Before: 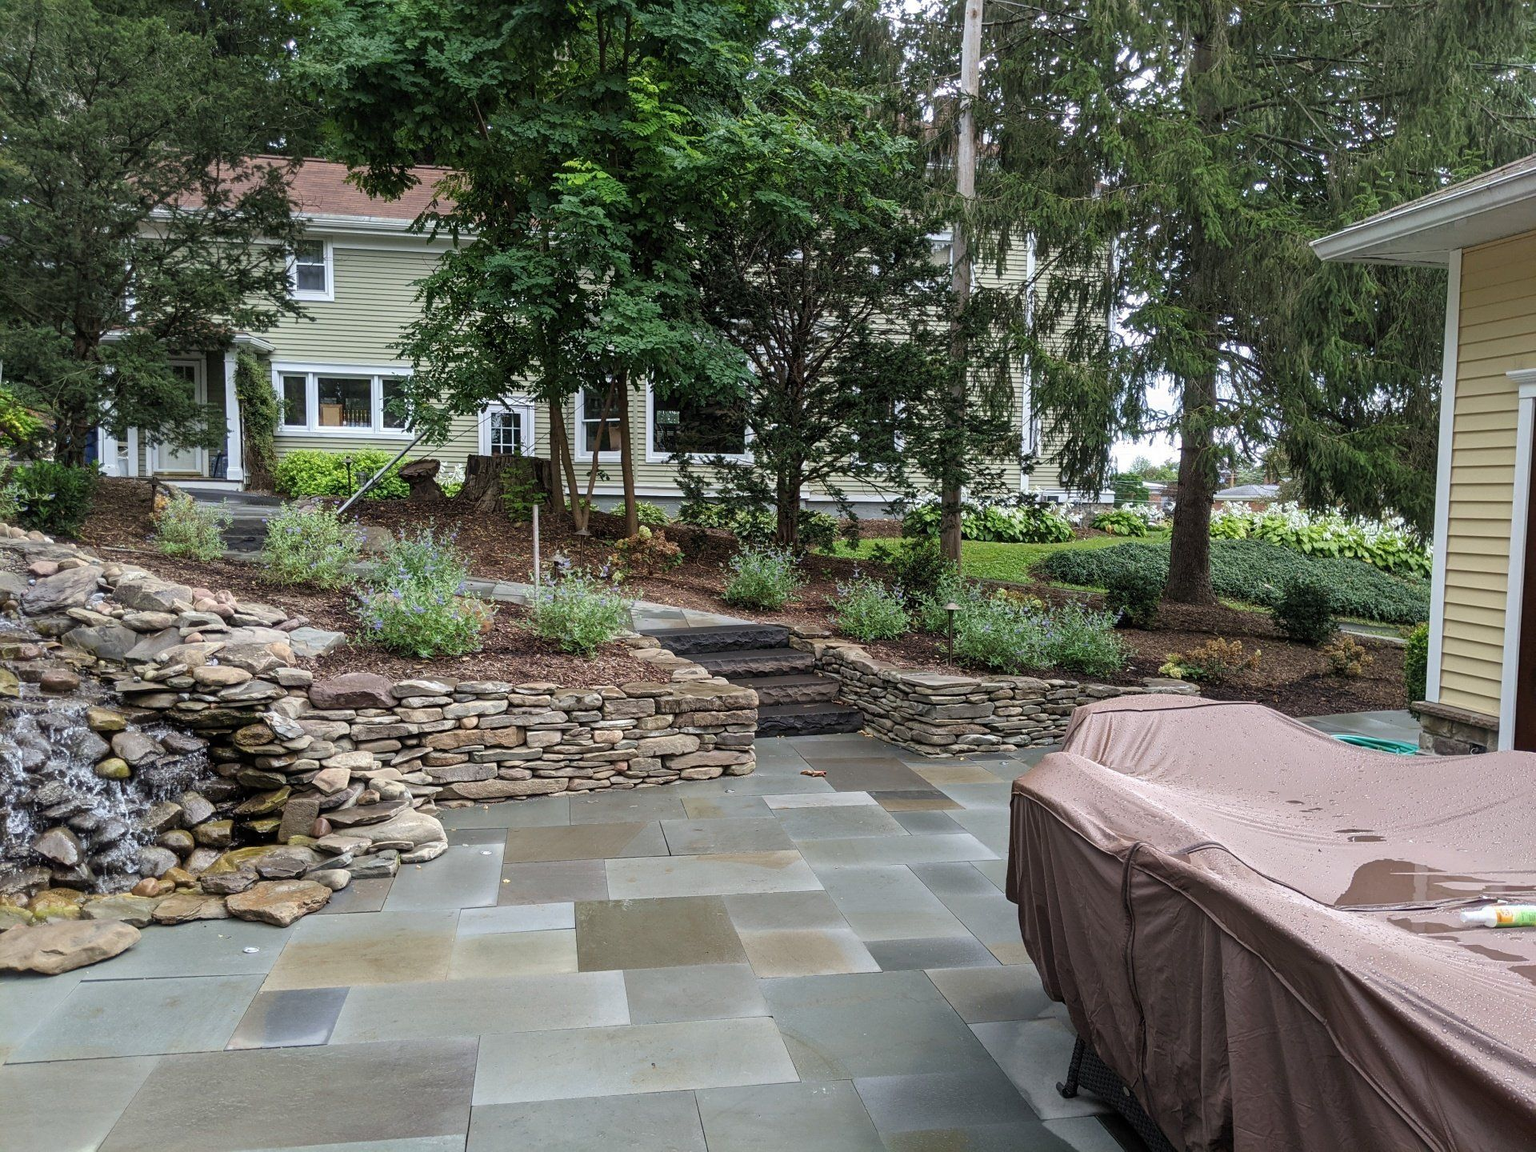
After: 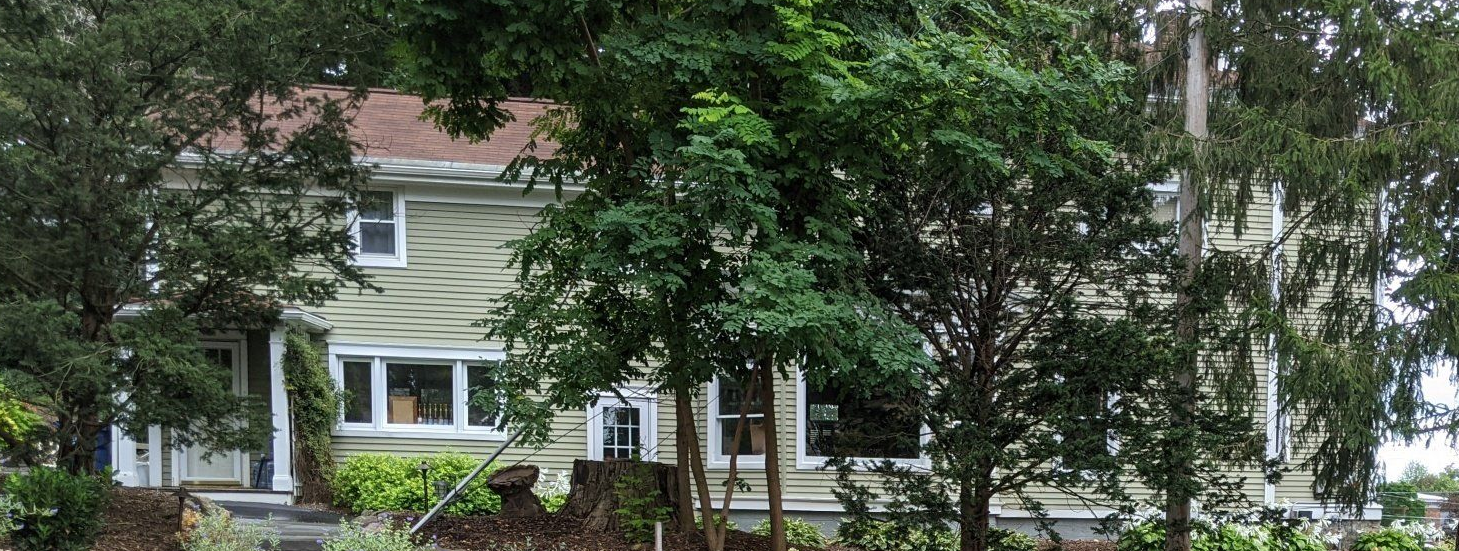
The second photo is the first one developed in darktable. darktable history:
crop: left 0.577%, top 7.627%, right 23.387%, bottom 54.09%
